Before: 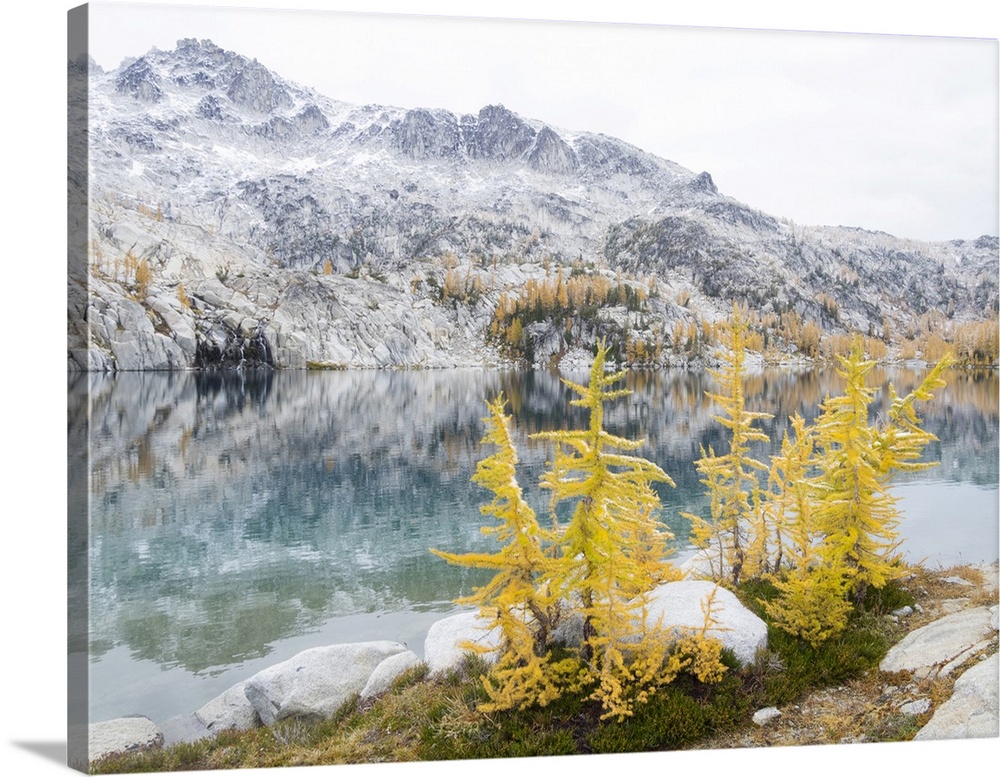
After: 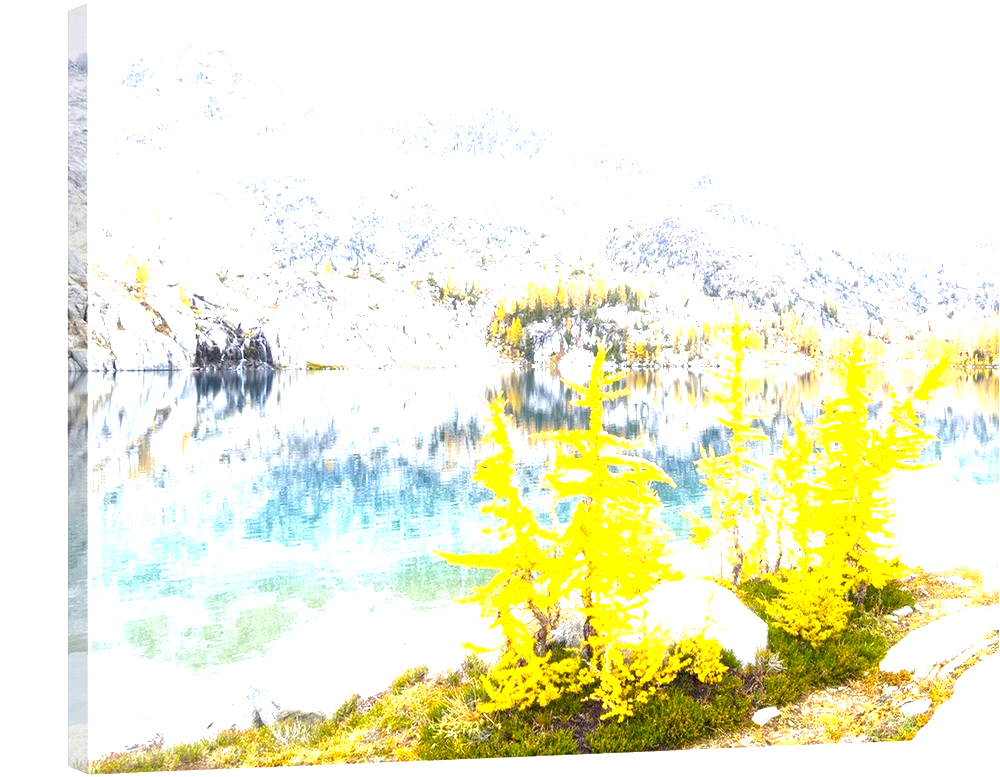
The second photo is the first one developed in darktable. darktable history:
exposure: exposure 2 EV, compensate highlight preservation false
color balance rgb: perceptual saturation grading › global saturation 30%, global vibrance 20%
